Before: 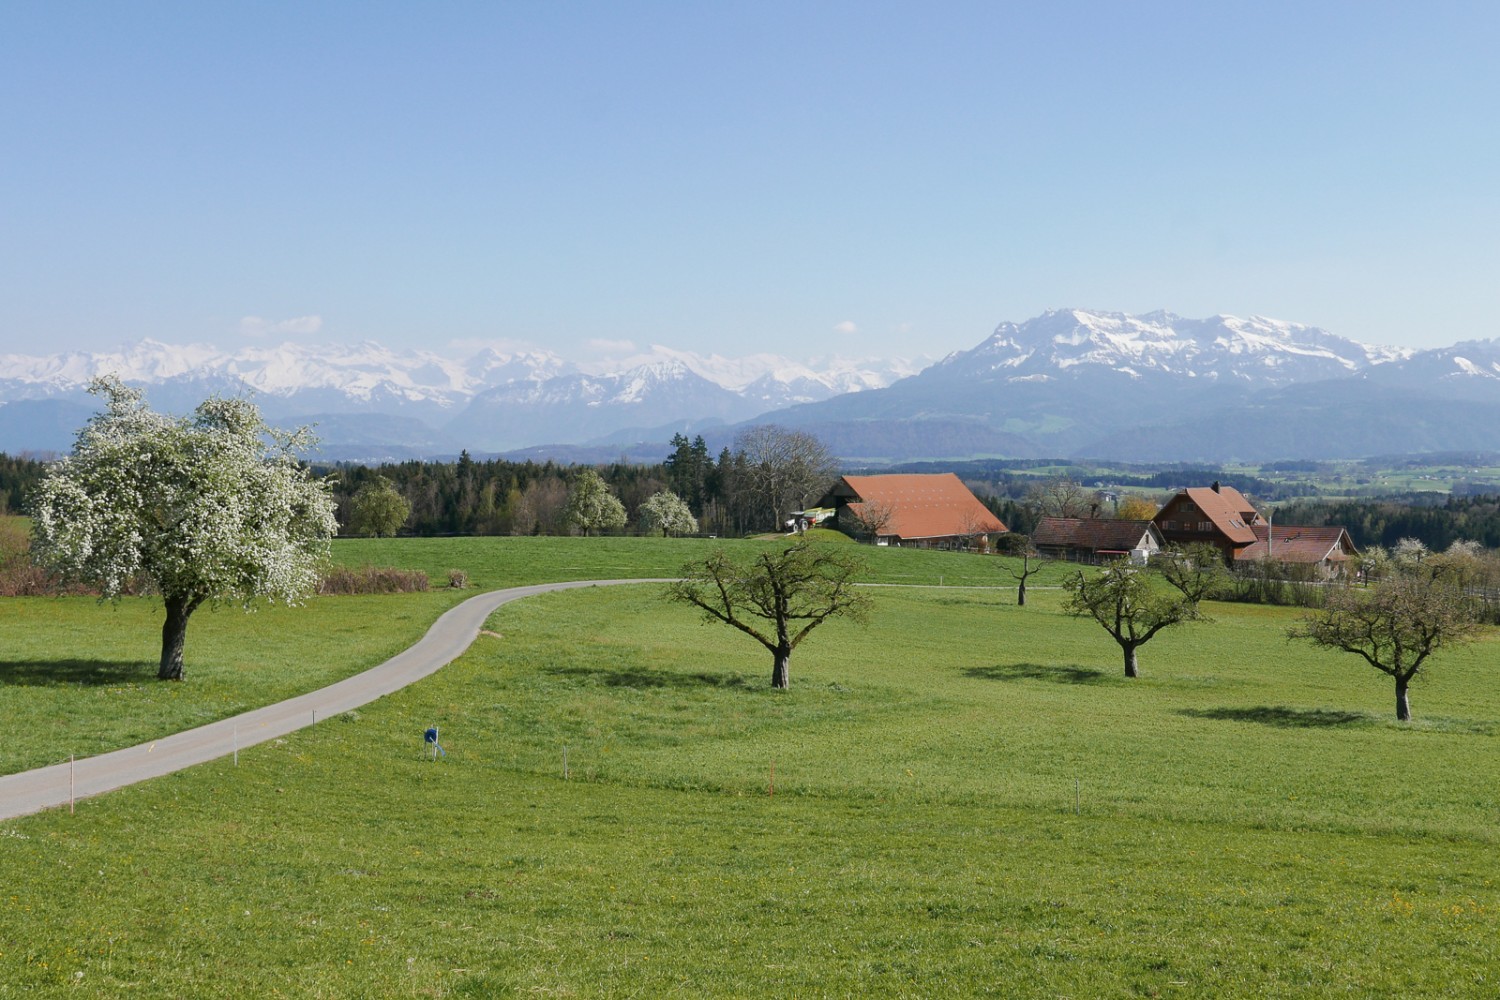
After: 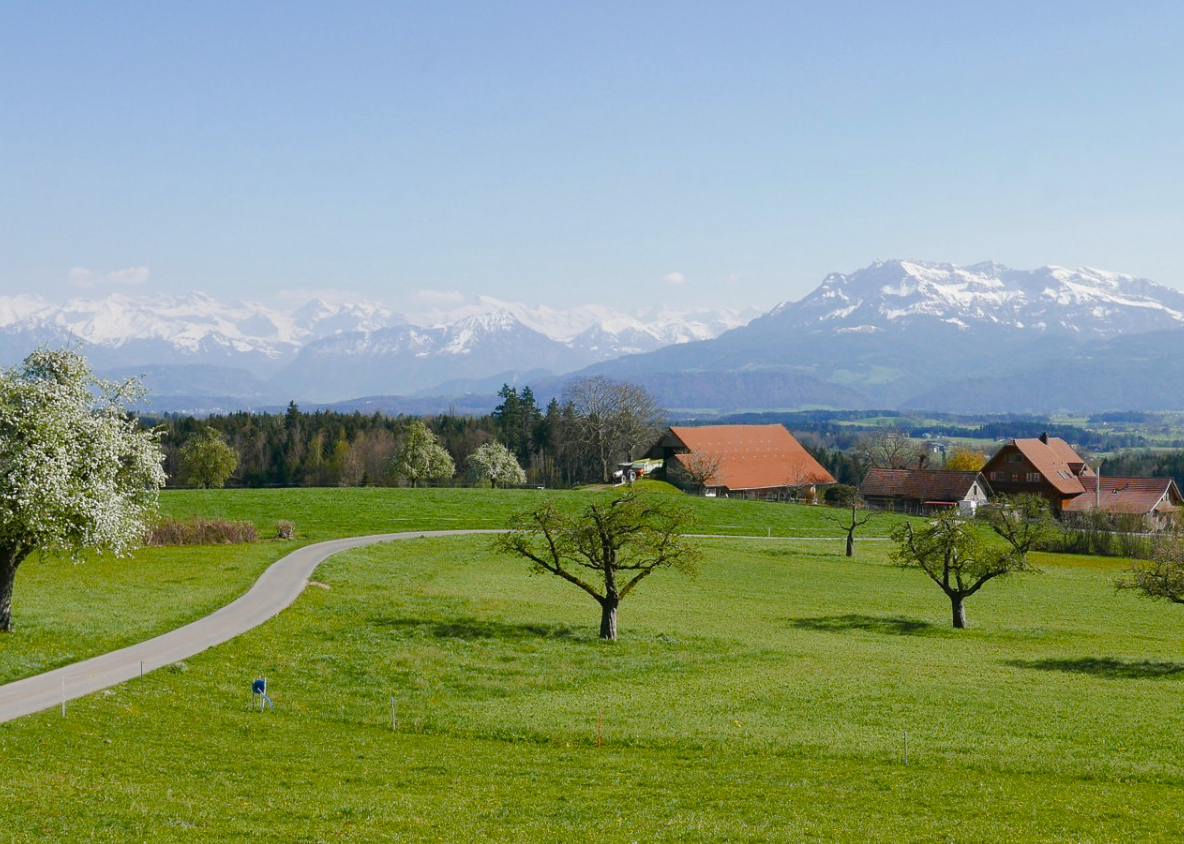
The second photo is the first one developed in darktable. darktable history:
crop: left 11.469%, top 4.956%, right 9.578%, bottom 10.584%
color balance rgb: perceptual saturation grading › global saturation 0.555%, perceptual saturation grading › highlights -17.792%, perceptual saturation grading › mid-tones 33.803%, perceptual saturation grading › shadows 50.406%
